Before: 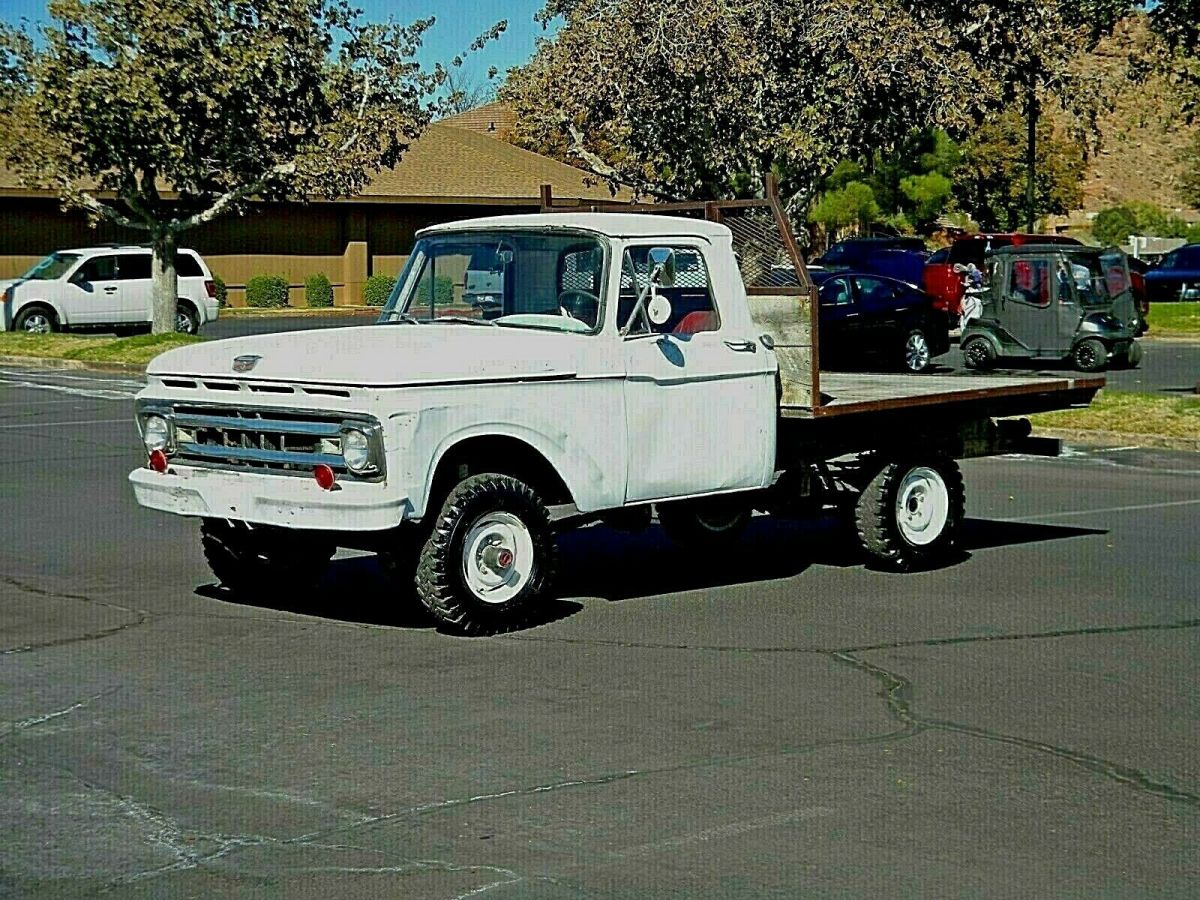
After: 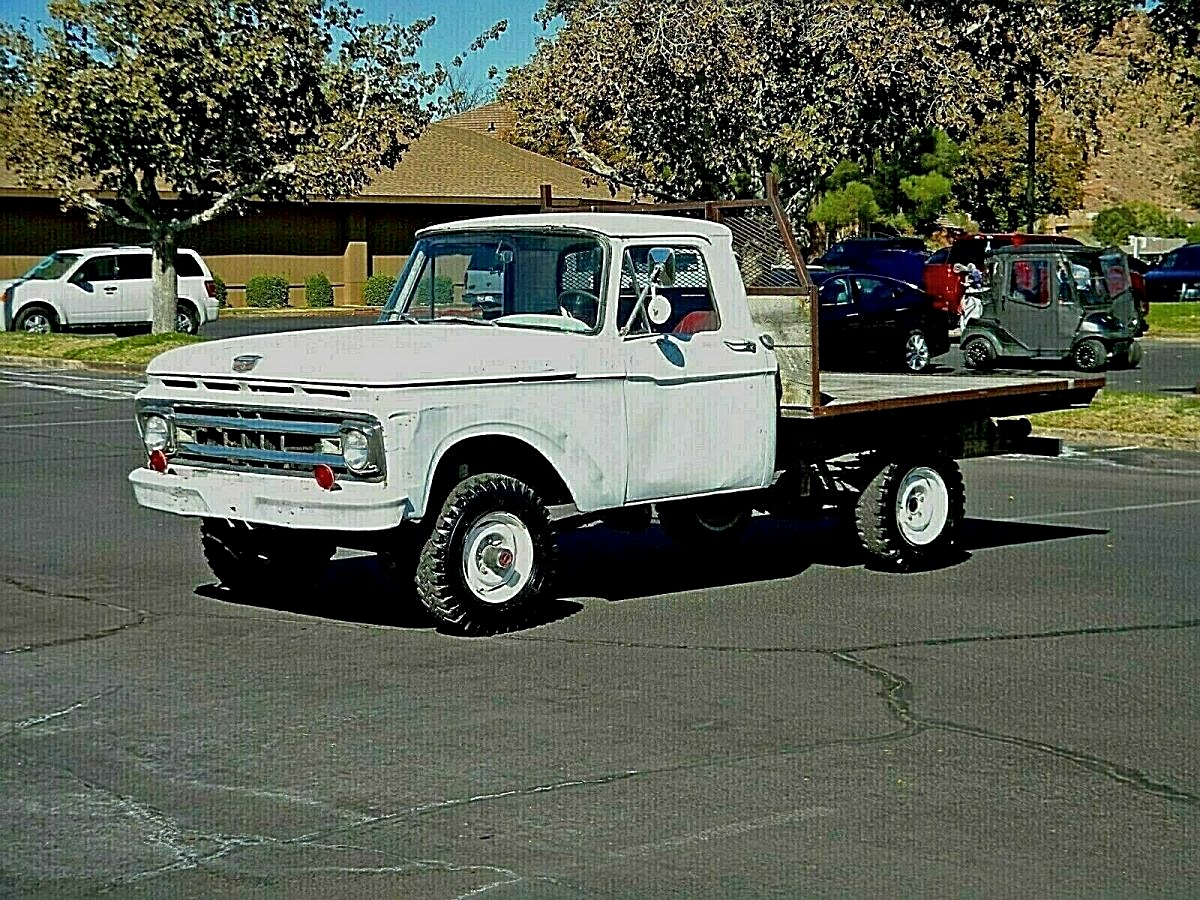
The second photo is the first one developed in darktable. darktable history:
local contrast: mode bilateral grid, contrast 20, coarseness 49, detail 129%, midtone range 0.2
sharpen: on, module defaults
color correction: highlights b* -0.032
